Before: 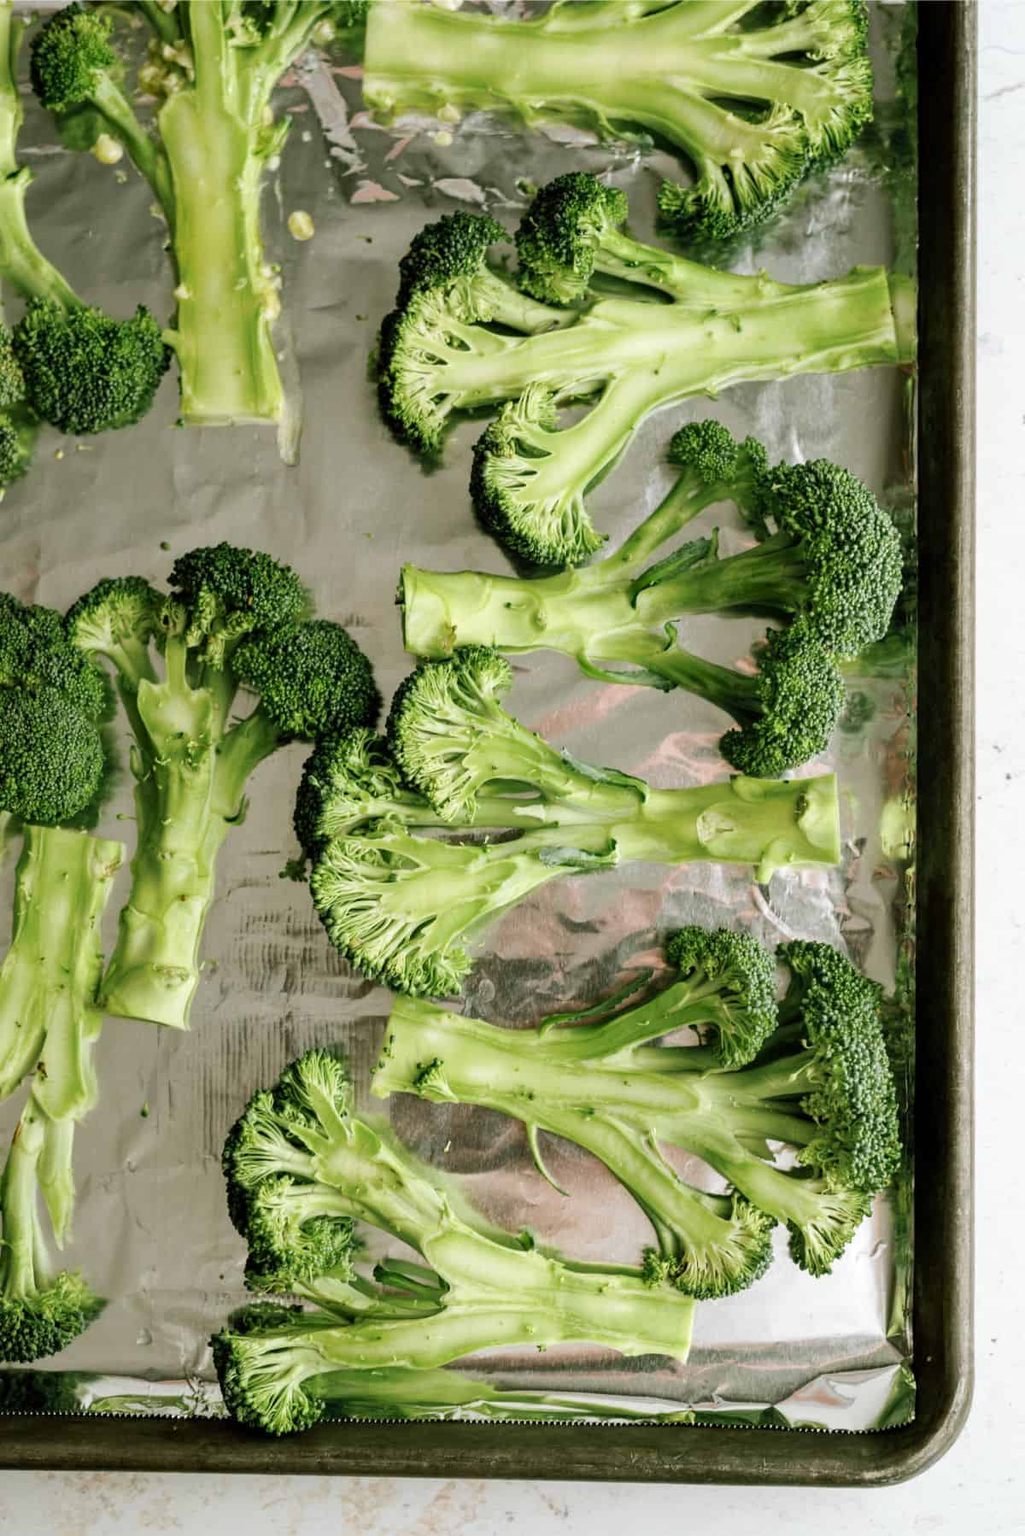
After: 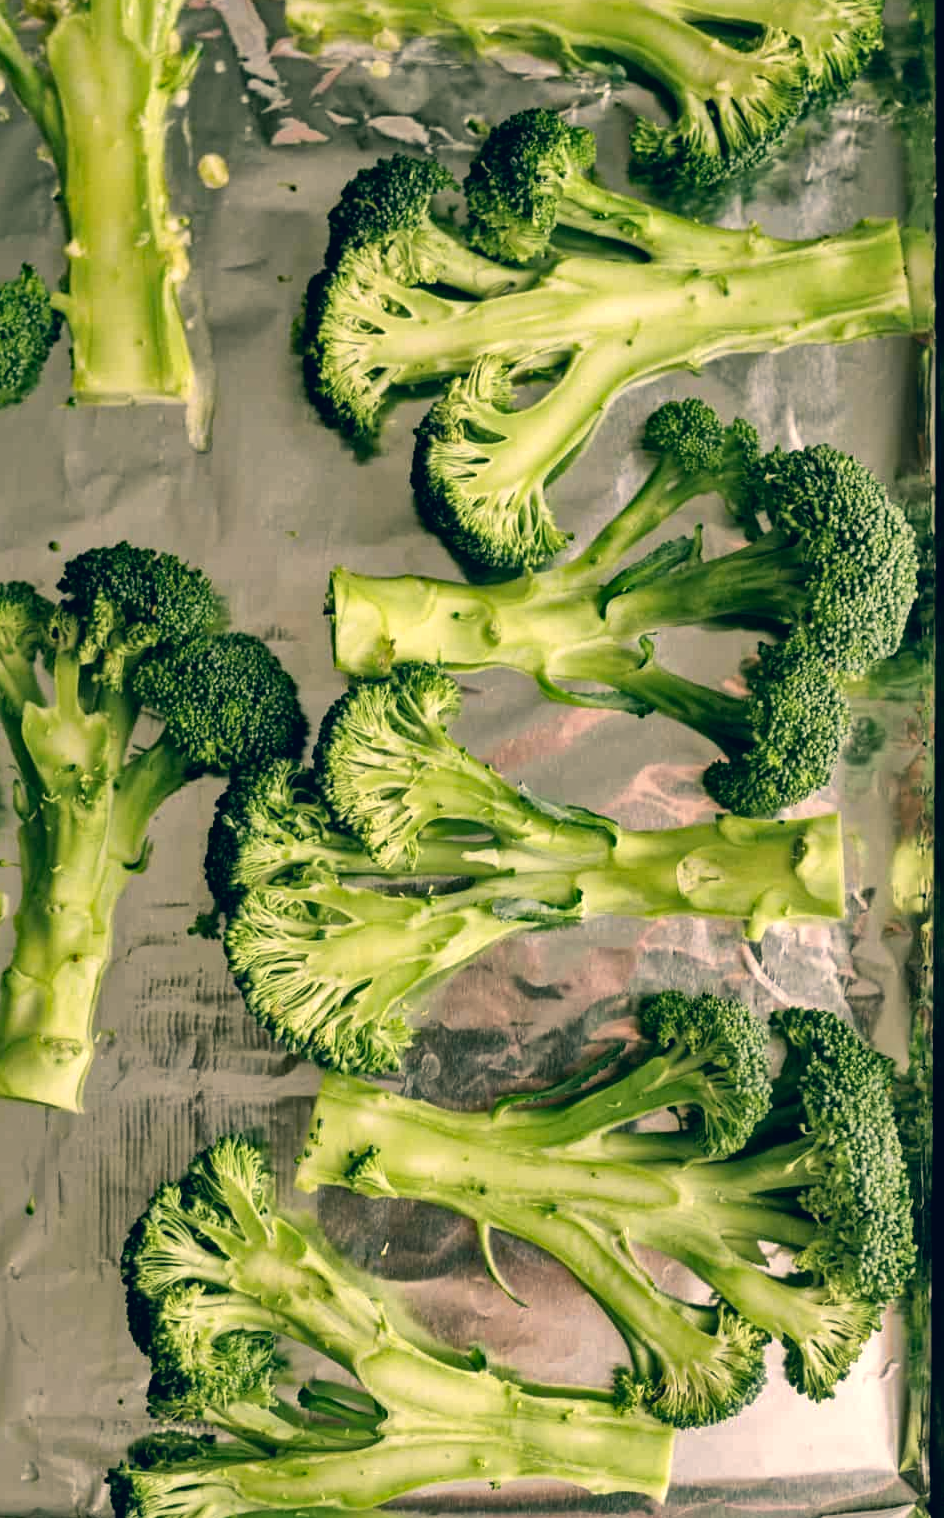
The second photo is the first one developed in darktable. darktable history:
local contrast: mode bilateral grid, contrast 20, coarseness 50, detail 129%, midtone range 0.2
exposure: compensate highlight preservation false
shadows and highlights: low approximation 0.01, soften with gaussian
color correction: highlights a* 10.36, highlights b* 14.02, shadows a* -10.23, shadows b* -15.11
haze removal: compatibility mode true, adaptive false
crop: left 11.664%, top 5.197%, right 9.59%, bottom 10.334%
